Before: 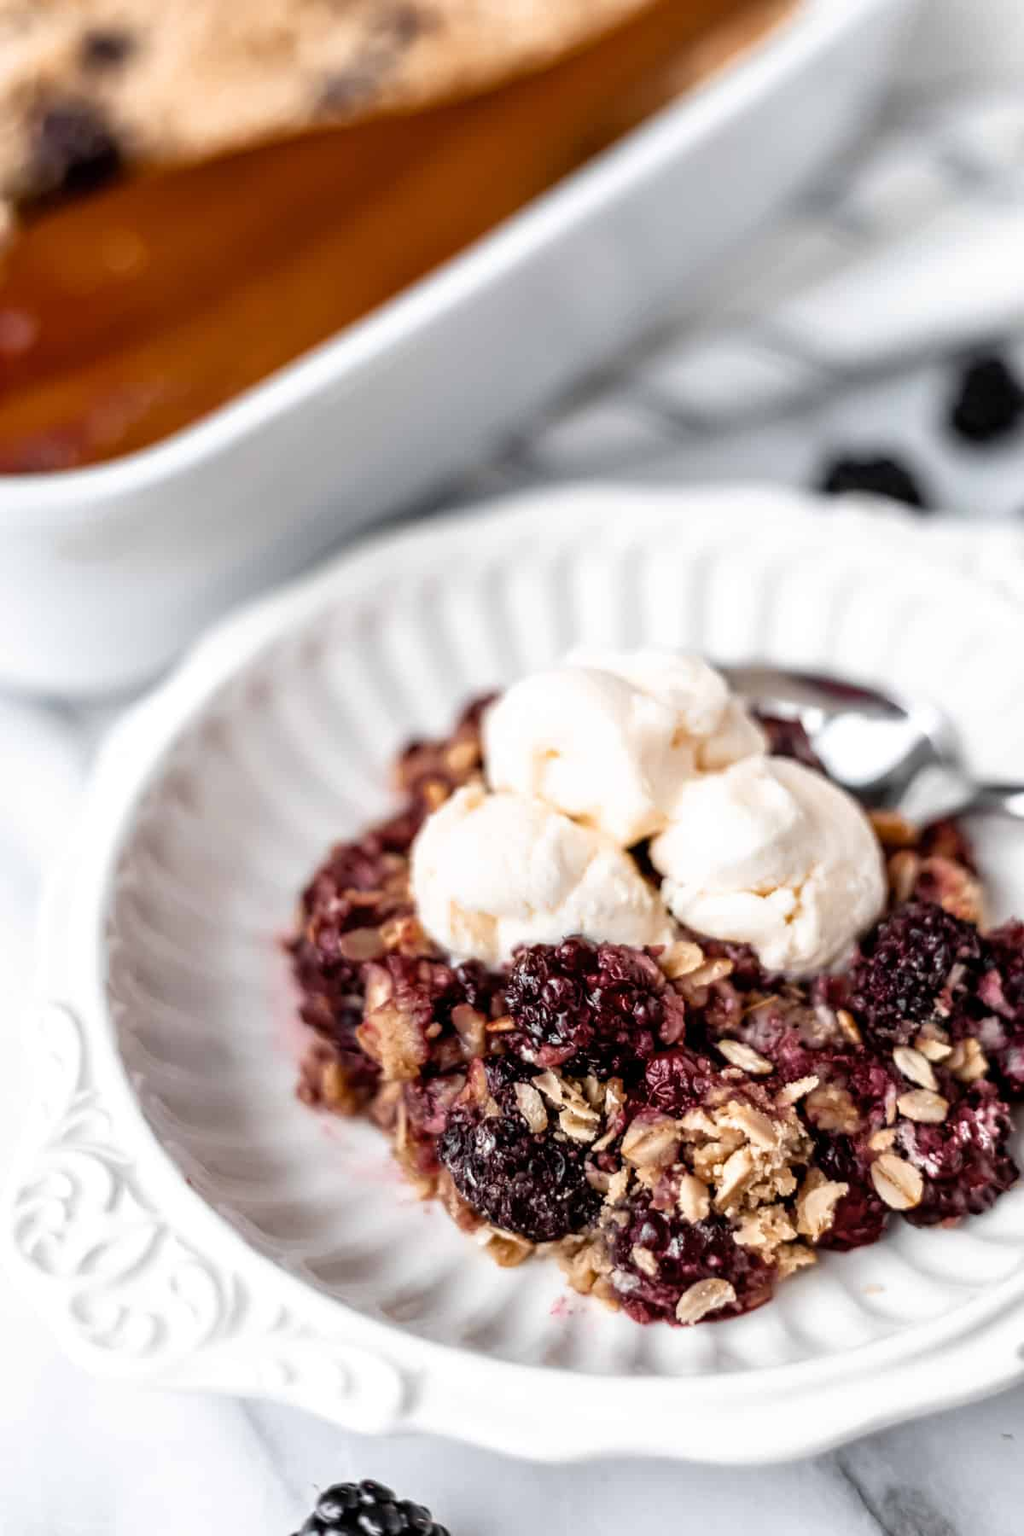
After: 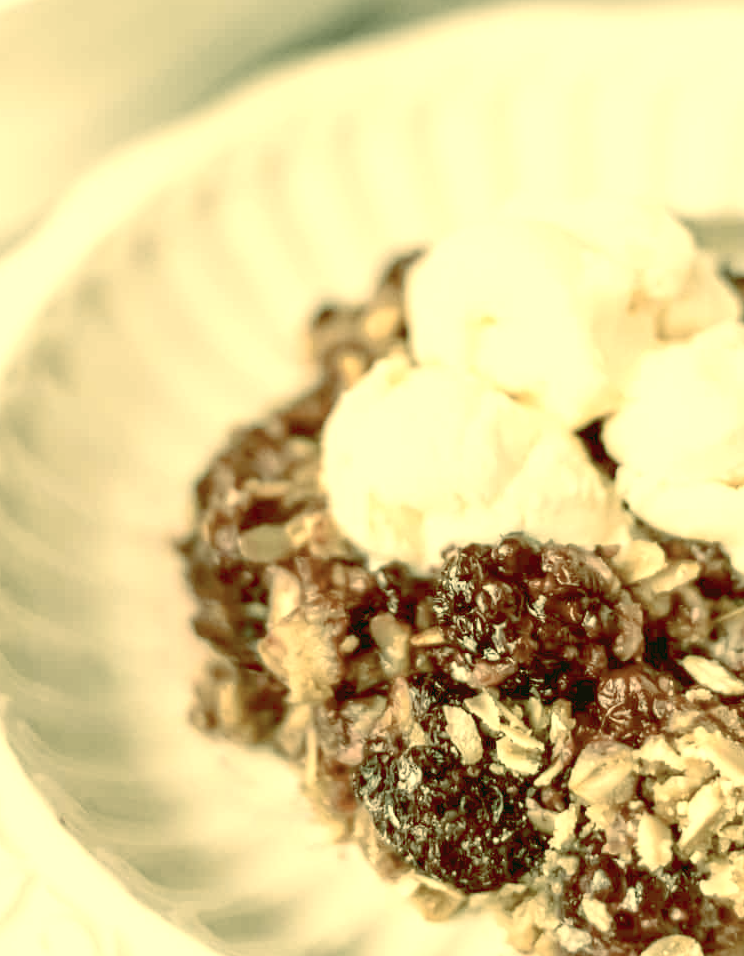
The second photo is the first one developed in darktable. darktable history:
crop: left 13.312%, top 31.28%, right 24.627%, bottom 15.582%
color balance rgb: shadows lift › luminance 1%, shadows lift › chroma 0.2%, shadows lift › hue 20°, power › luminance 1%, power › chroma 0.4%, power › hue 34°, highlights gain › luminance 0.8%, highlights gain › chroma 0.4%, highlights gain › hue 44°, global offset › chroma 0.4%, global offset › hue 34°, white fulcrum 0.08 EV, linear chroma grading › shadows -7%, linear chroma grading › highlights -7%, linear chroma grading › global chroma -10%, linear chroma grading › mid-tones -8%, perceptual saturation grading › global saturation -28%, perceptual saturation grading › highlights -20%, perceptual saturation grading › mid-tones -24%, perceptual saturation grading › shadows -24%, perceptual brilliance grading › global brilliance -1%, perceptual brilliance grading › highlights -1%, perceptual brilliance grading › mid-tones -1%, perceptual brilliance grading › shadows -1%, global vibrance -17%, contrast -6%
levels: levels [0.036, 0.364, 0.827]
color correction: highlights a* 1.83, highlights b* 34.02, shadows a* -36.68, shadows b* -5.48
